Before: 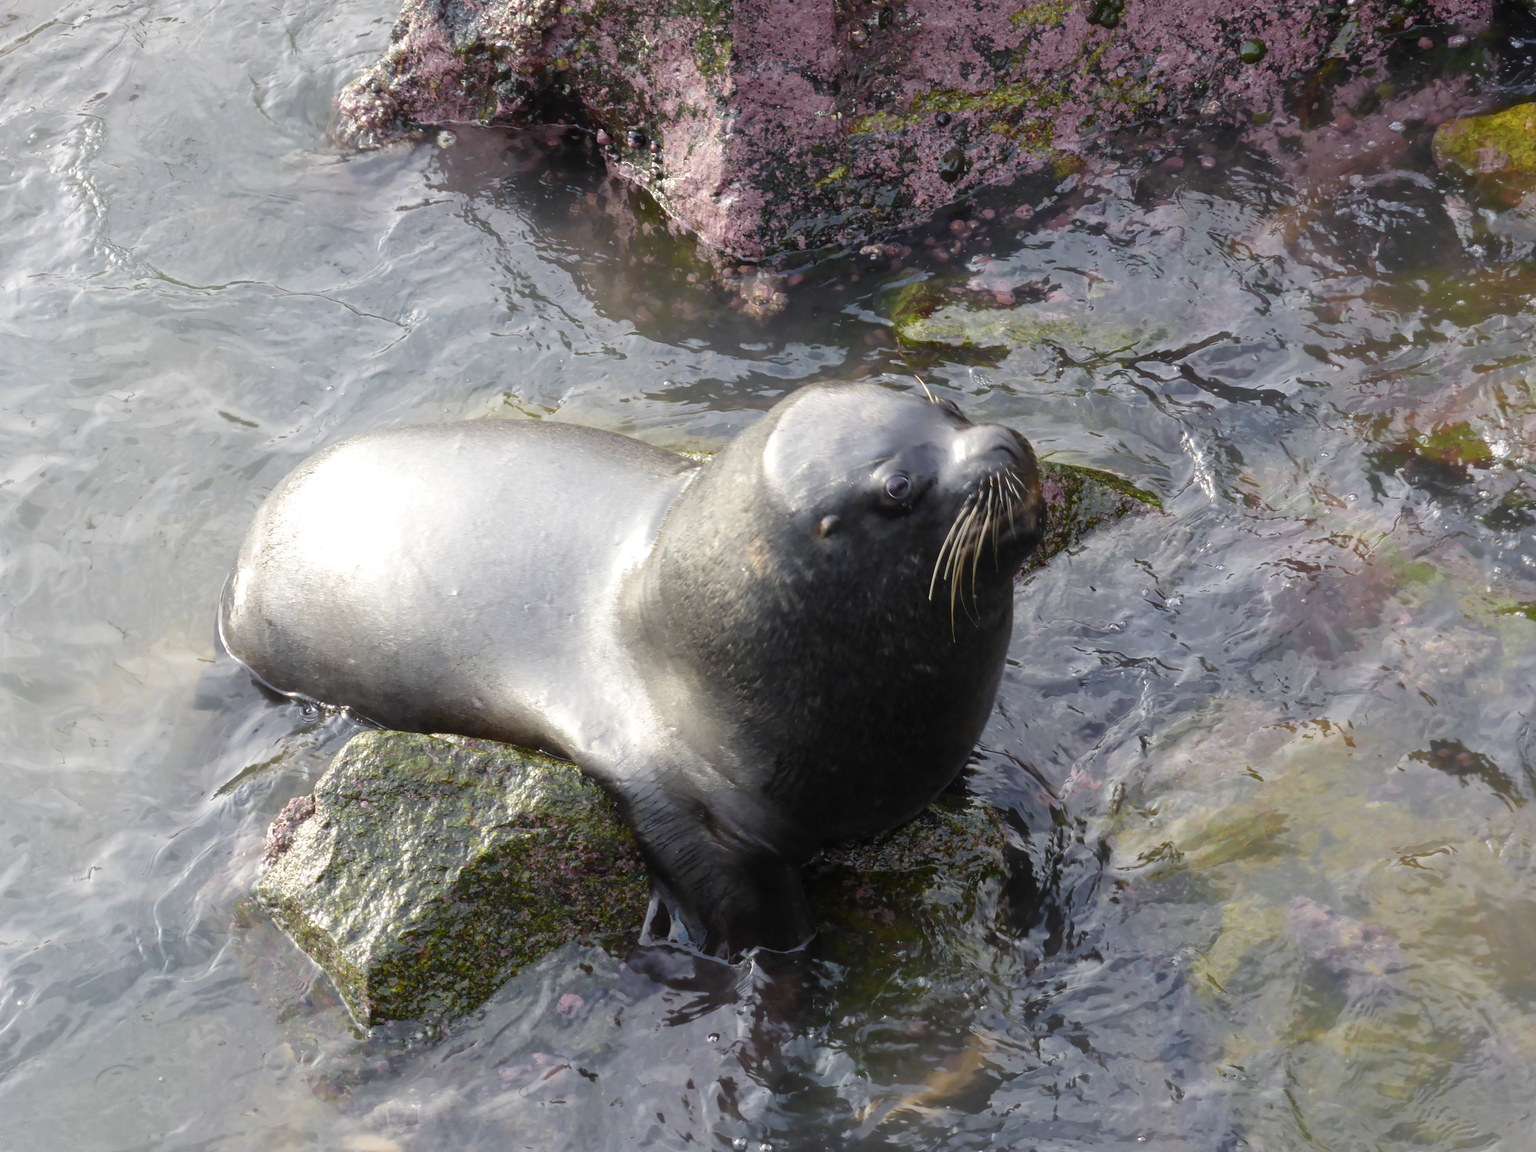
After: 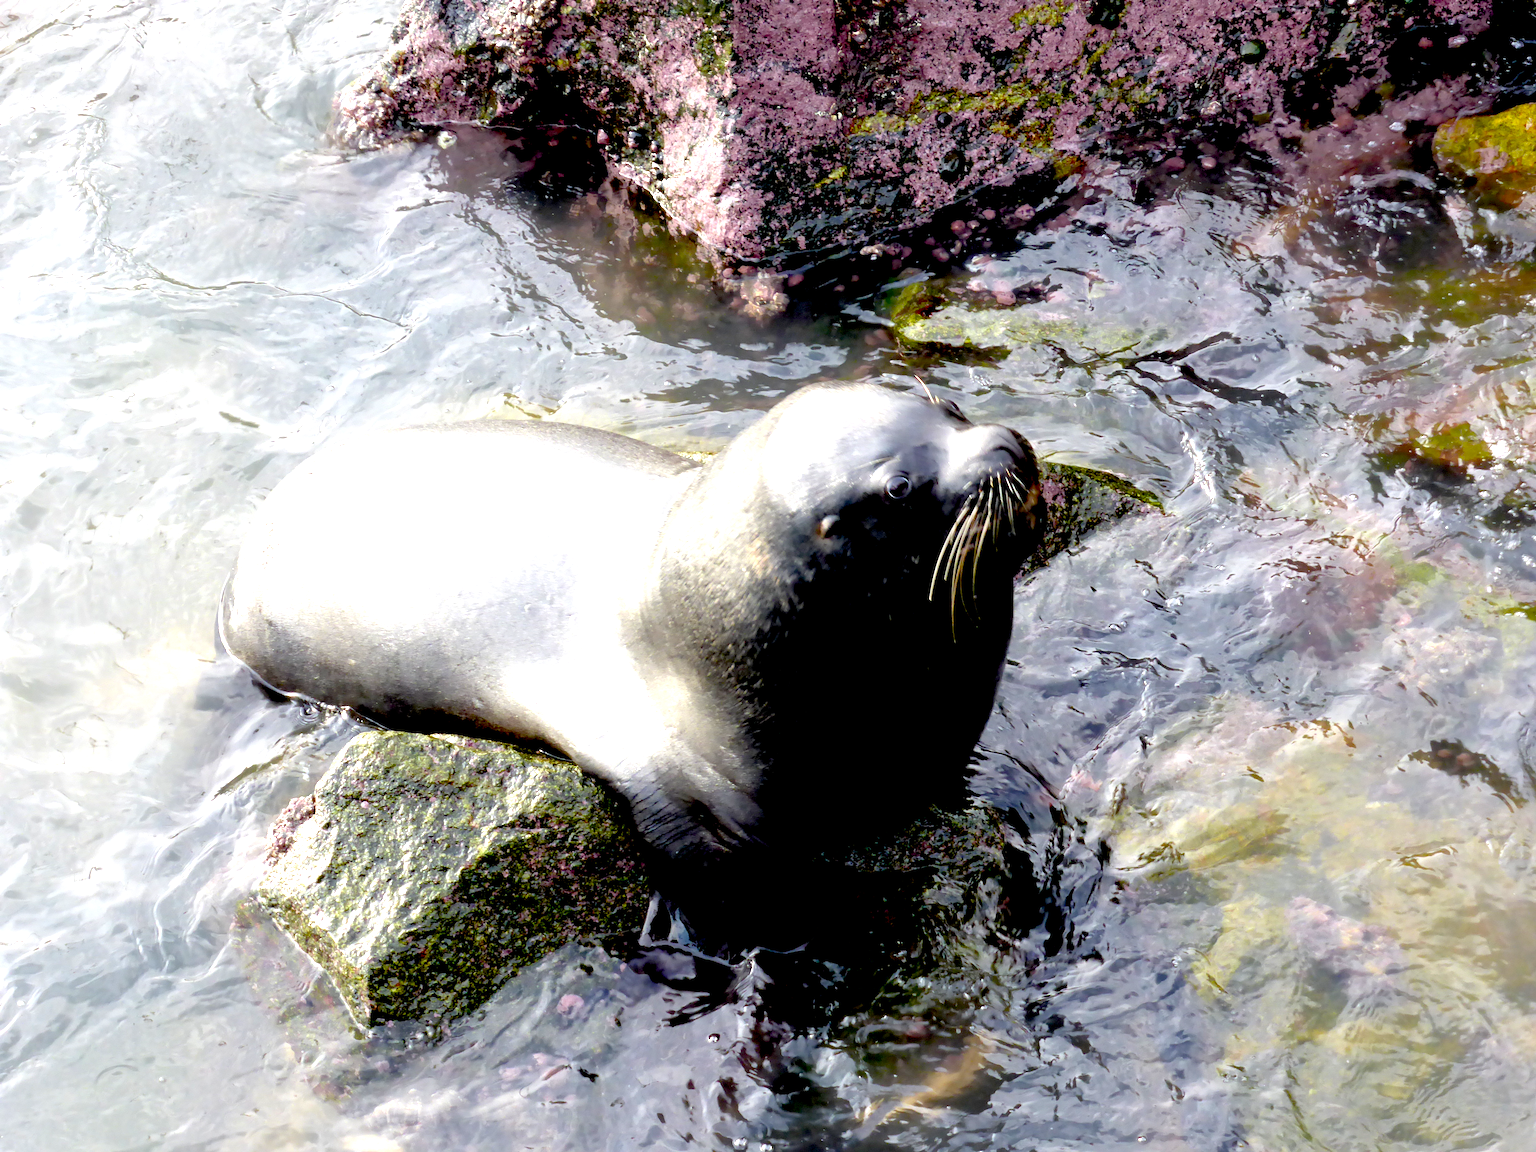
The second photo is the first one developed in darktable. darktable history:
exposure: black level correction 0.035, exposure 0.9 EV, compensate highlight preservation false
levels: levels [0, 0.492, 0.984]
